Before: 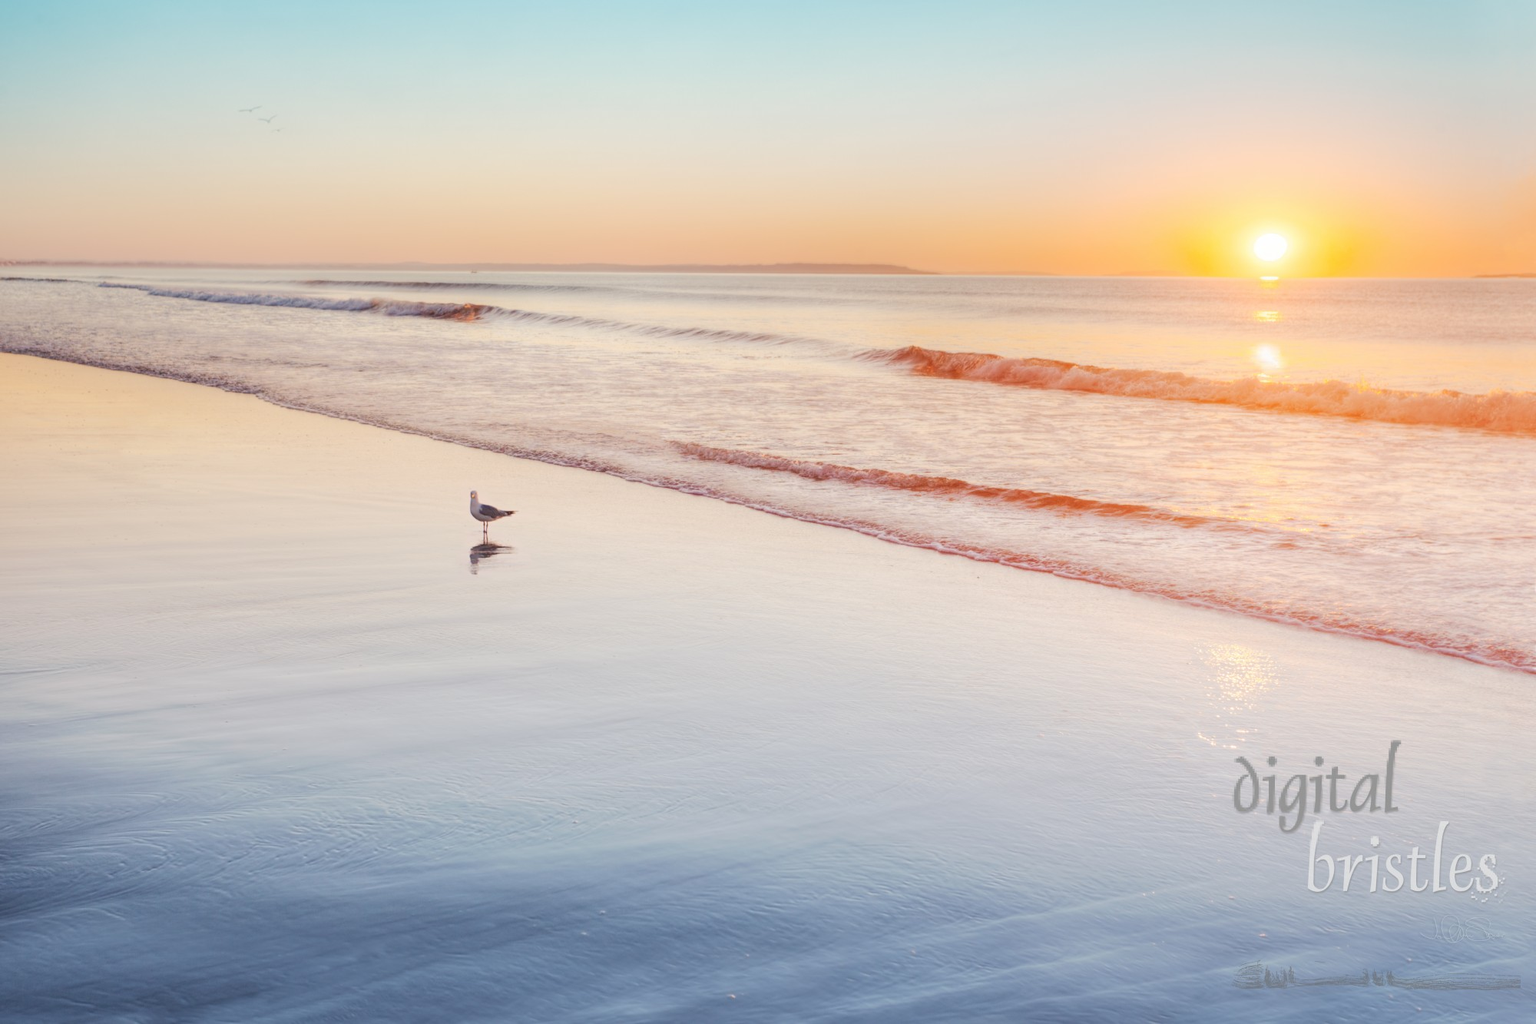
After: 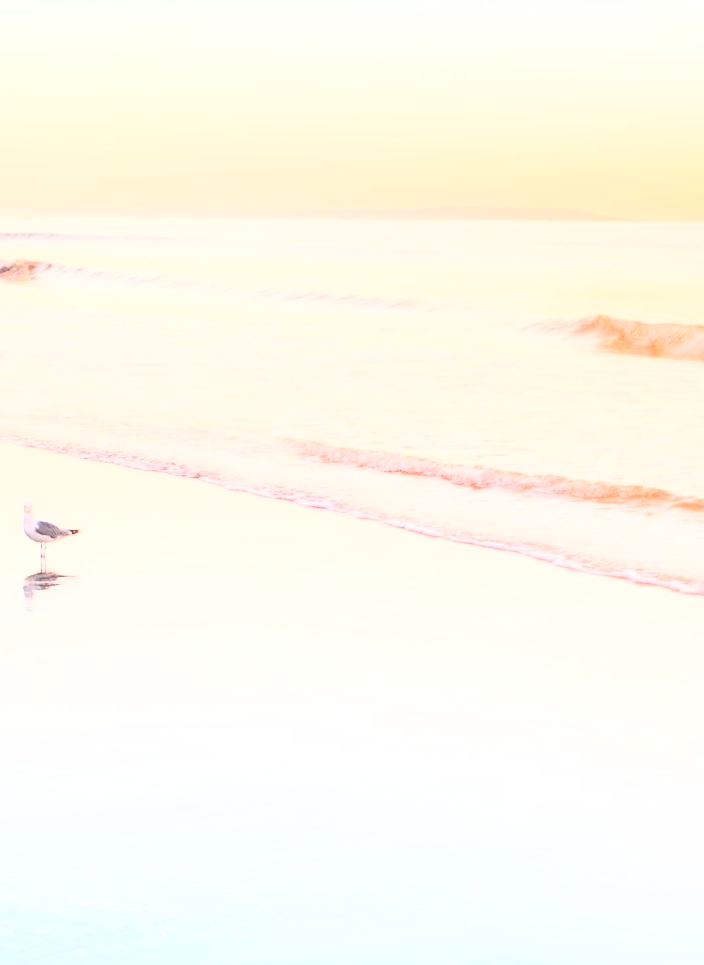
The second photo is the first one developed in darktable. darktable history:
crop and rotate: left 29.476%, top 10.214%, right 35.32%, bottom 17.333%
exposure: black level correction 0, exposure 0.7 EV, compensate highlight preservation false
base curve: curves: ch0 [(0, 0) (0.158, 0.273) (0.879, 0.895) (1, 1)], preserve colors none
rgb curve: curves: ch0 [(0, 0) (0.21, 0.15) (0.24, 0.21) (0.5, 0.75) (0.75, 0.96) (0.89, 0.99) (1, 1)]; ch1 [(0, 0.02) (0.21, 0.13) (0.25, 0.2) (0.5, 0.67) (0.75, 0.9) (0.89, 0.97) (1, 1)]; ch2 [(0, 0.02) (0.21, 0.13) (0.25, 0.2) (0.5, 0.67) (0.75, 0.9) (0.89, 0.97) (1, 1)], compensate middle gray true
